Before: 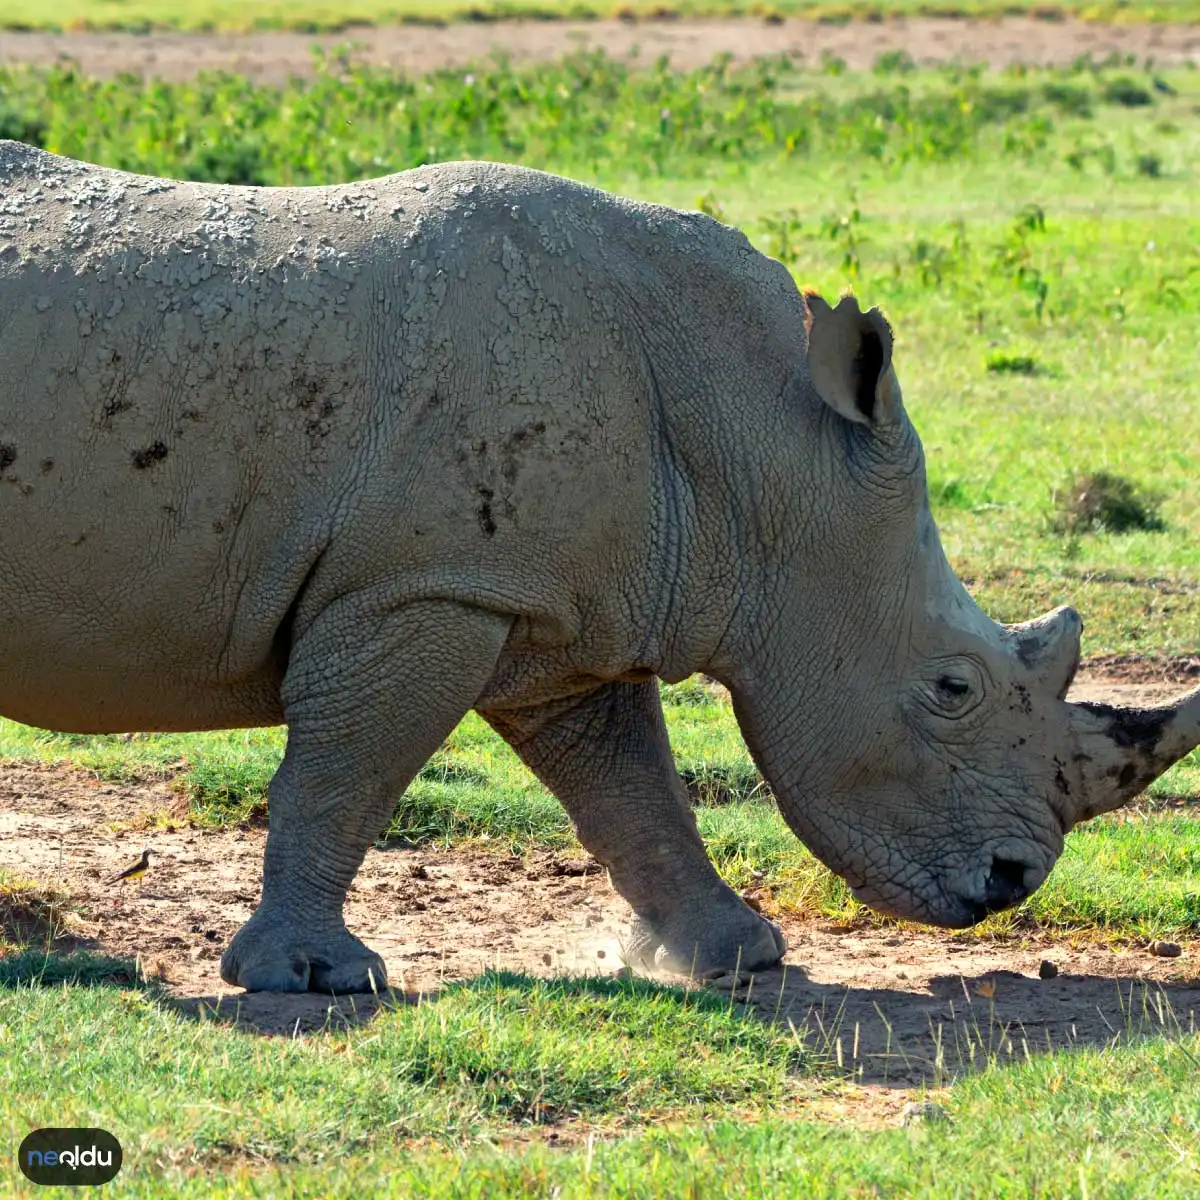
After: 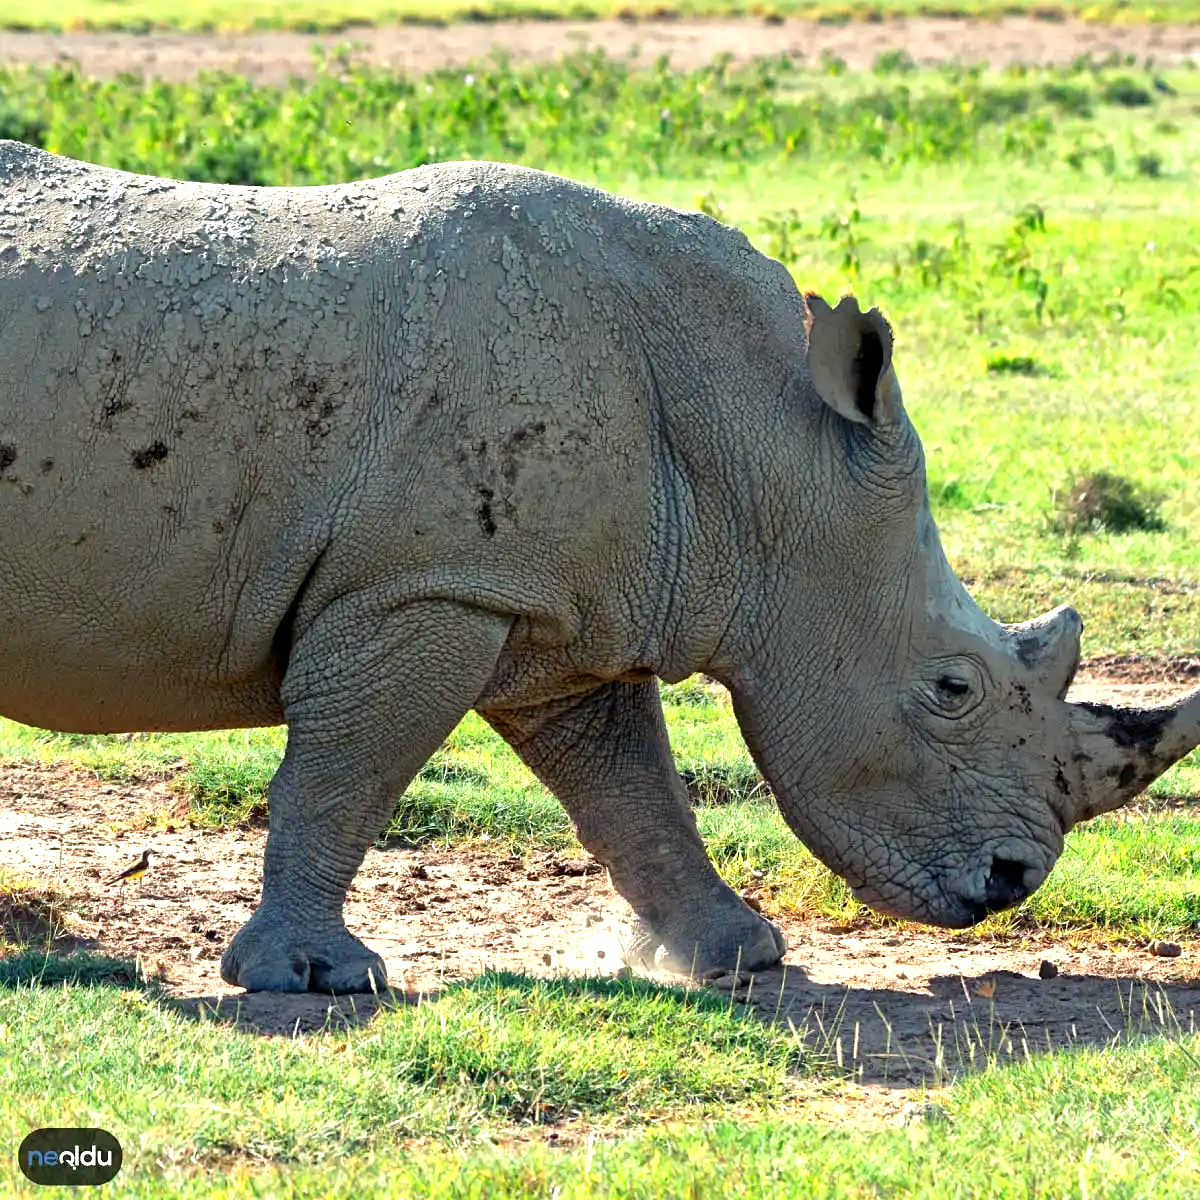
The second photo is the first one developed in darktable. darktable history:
local contrast: mode bilateral grid, contrast 20, coarseness 50, detail 119%, midtone range 0.2
sharpen: amount 0.217
exposure: black level correction 0, exposure 0.498 EV, compensate highlight preservation false
